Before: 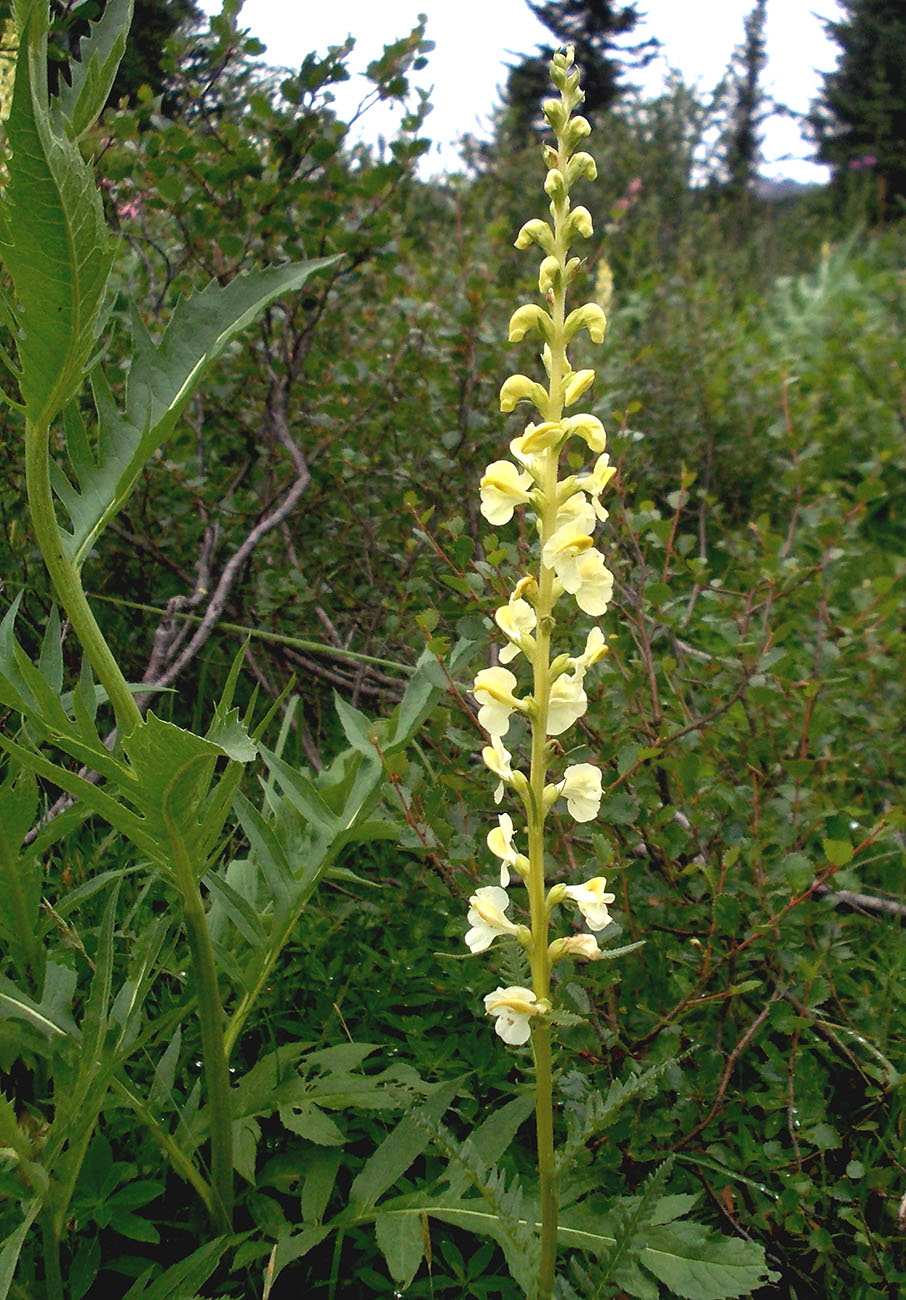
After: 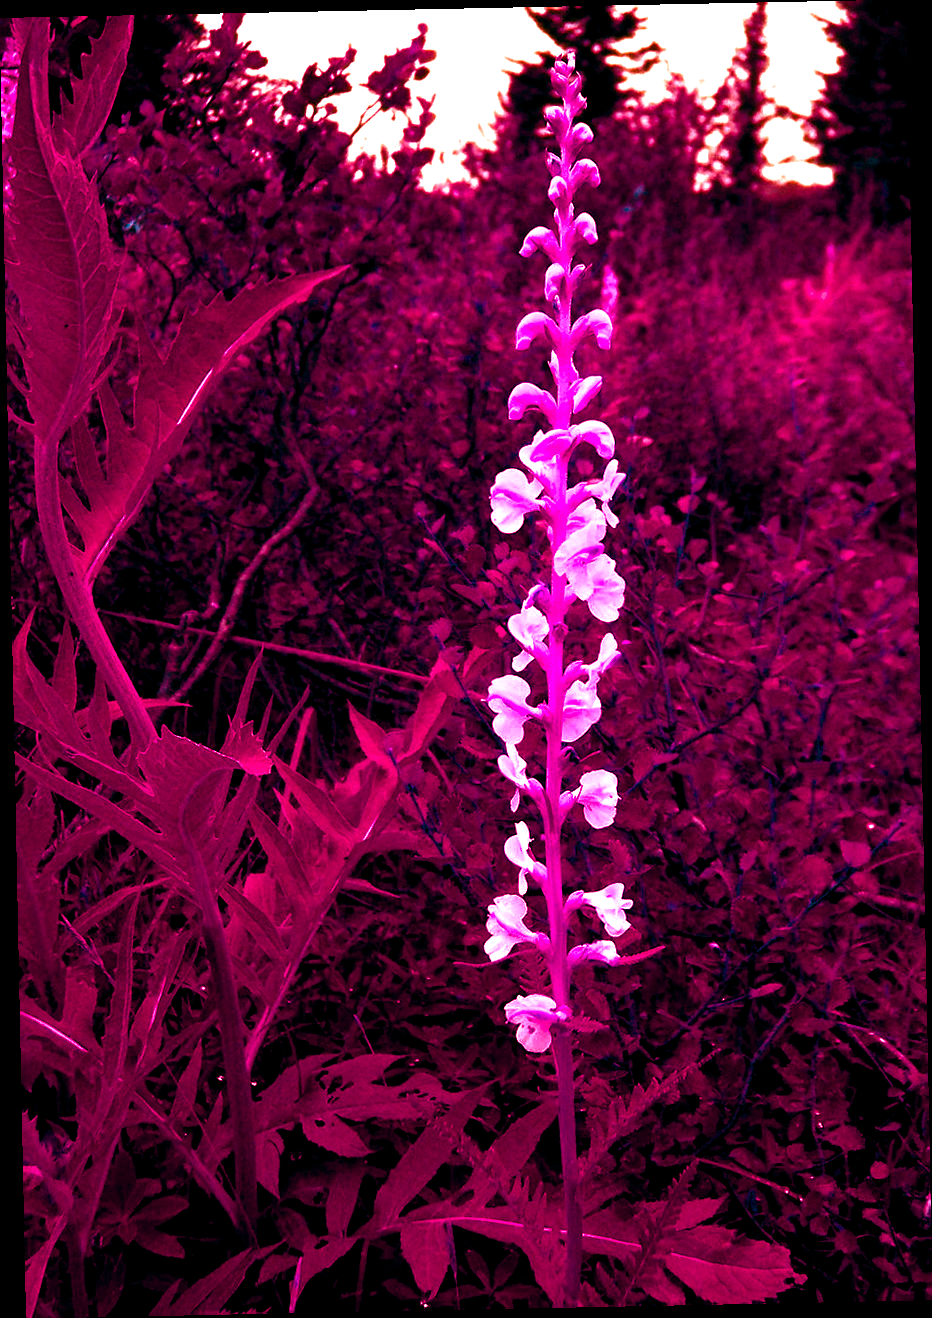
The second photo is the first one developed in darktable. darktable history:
rotate and perspective: rotation -1.17°, automatic cropping off
color balance rgb: shadows lift › luminance -18.76%, shadows lift › chroma 35.44%, power › luminance -3.76%, power › hue 142.17°, highlights gain › chroma 7.5%, highlights gain › hue 184.75°, global offset › luminance -0.52%, global offset › chroma 0.91%, global offset › hue 173.36°, shadows fall-off 300%, white fulcrum 2 EV, highlights fall-off 300%, linear chroma grading › shadows 17.19%, linear chroma grading › highlights 61.12%, linear chroma grading › global chroma 50%, hue shift -150.52°, perceptual brilliance grading › global brilliance 12%, mask middle-gray fulcrum 100%, contrast gray fulcrum 38.43%, contrast 35.15%, saturation formula JzAzBz (2021)
